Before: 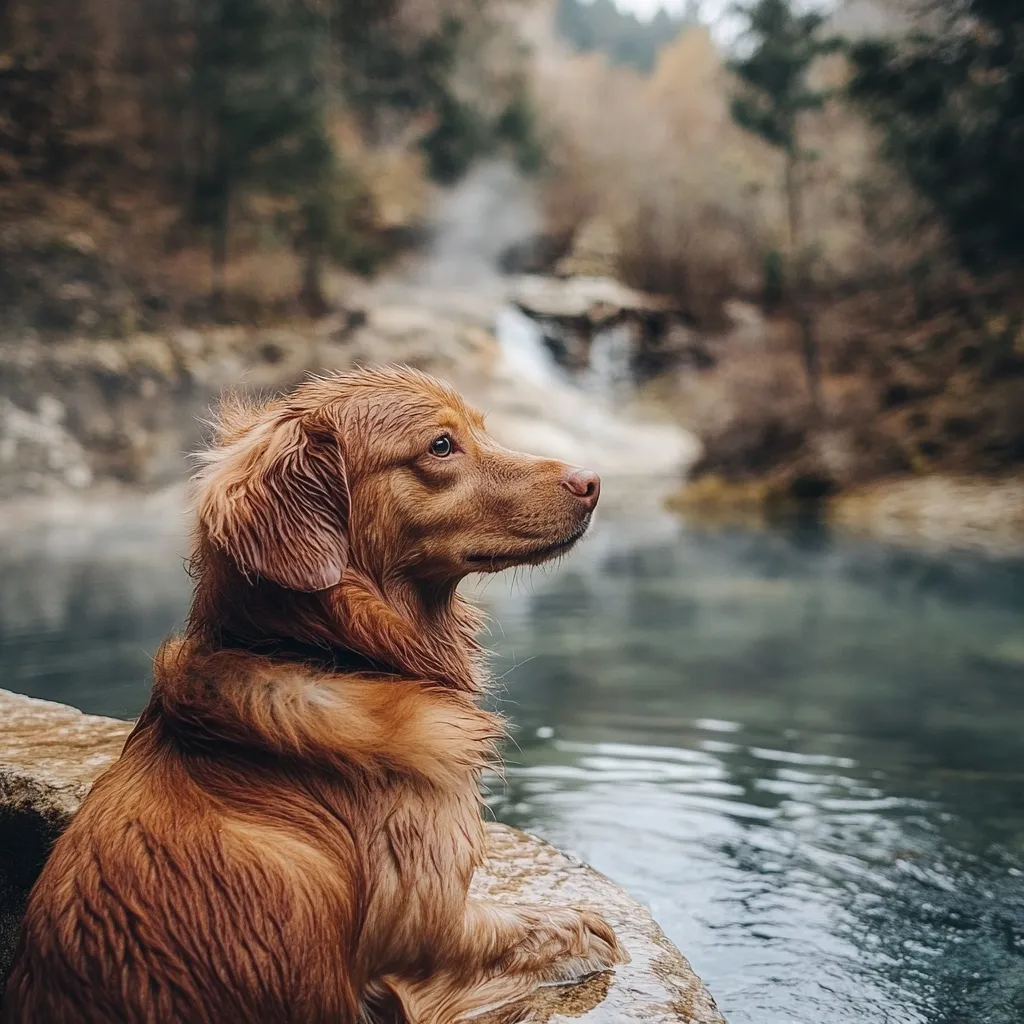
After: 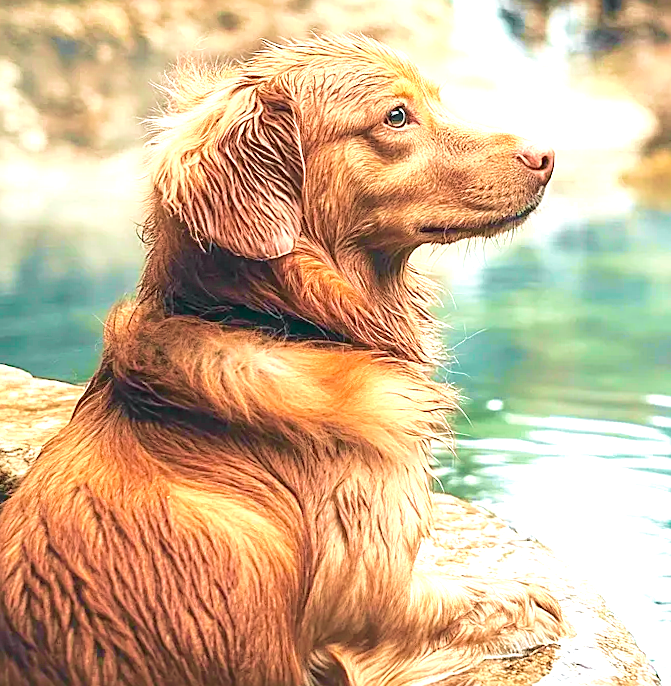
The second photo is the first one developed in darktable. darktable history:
exposure: black level correction 0.001, exposure 1.994 EV, compensate exposure bias true, compensate highlight preservation false
tone curve: curves: ch0 [(0, 0) (0.402, 0.473) (0.673, 0.68) (0.899, 0.832) (0.999, 0.903)]; ch1 [(0, 0) (0.379, 0.262) (0.464, 0.425) (0.498, 0.49) (0.507, 0.5) (0.53, 0.532) (0.582, 0.583) (0.68, 0.672) (0.791, 0.748) (1, 0.896)]; ch2 [(0, 0) (0.199, 0.414) (0.438, 0.49) (0.496, 0.501) (0.515, 0.546) (0.577, 0.605) (0.632, 0.649) (0.717, 0.727) (0.845, 0.855) (0.998, 0.977)], color space Lab, independent channels, preserve colors none
crop and rotate: angle -1.1°, left 3.685%, top 31.734%, right 29.469%
sharpen: on, module defaults
tone equalizer: on, module defaults
velvia: strength 36.16%
